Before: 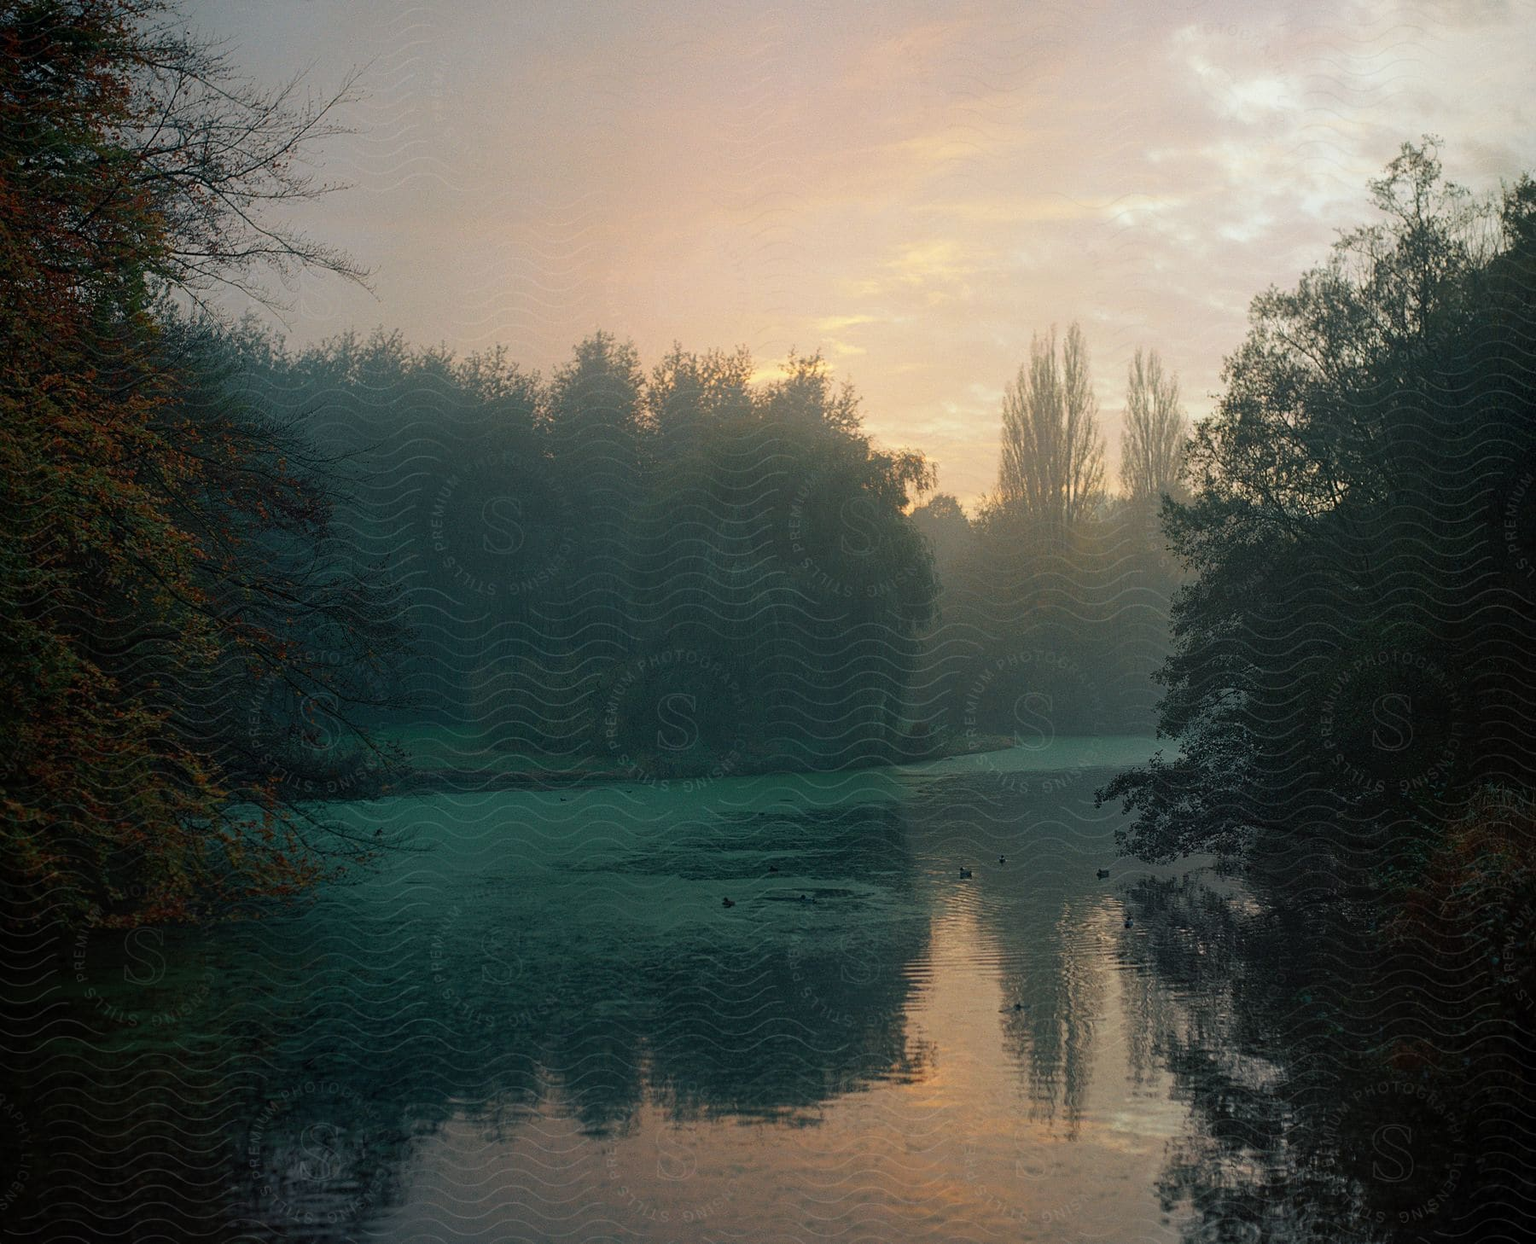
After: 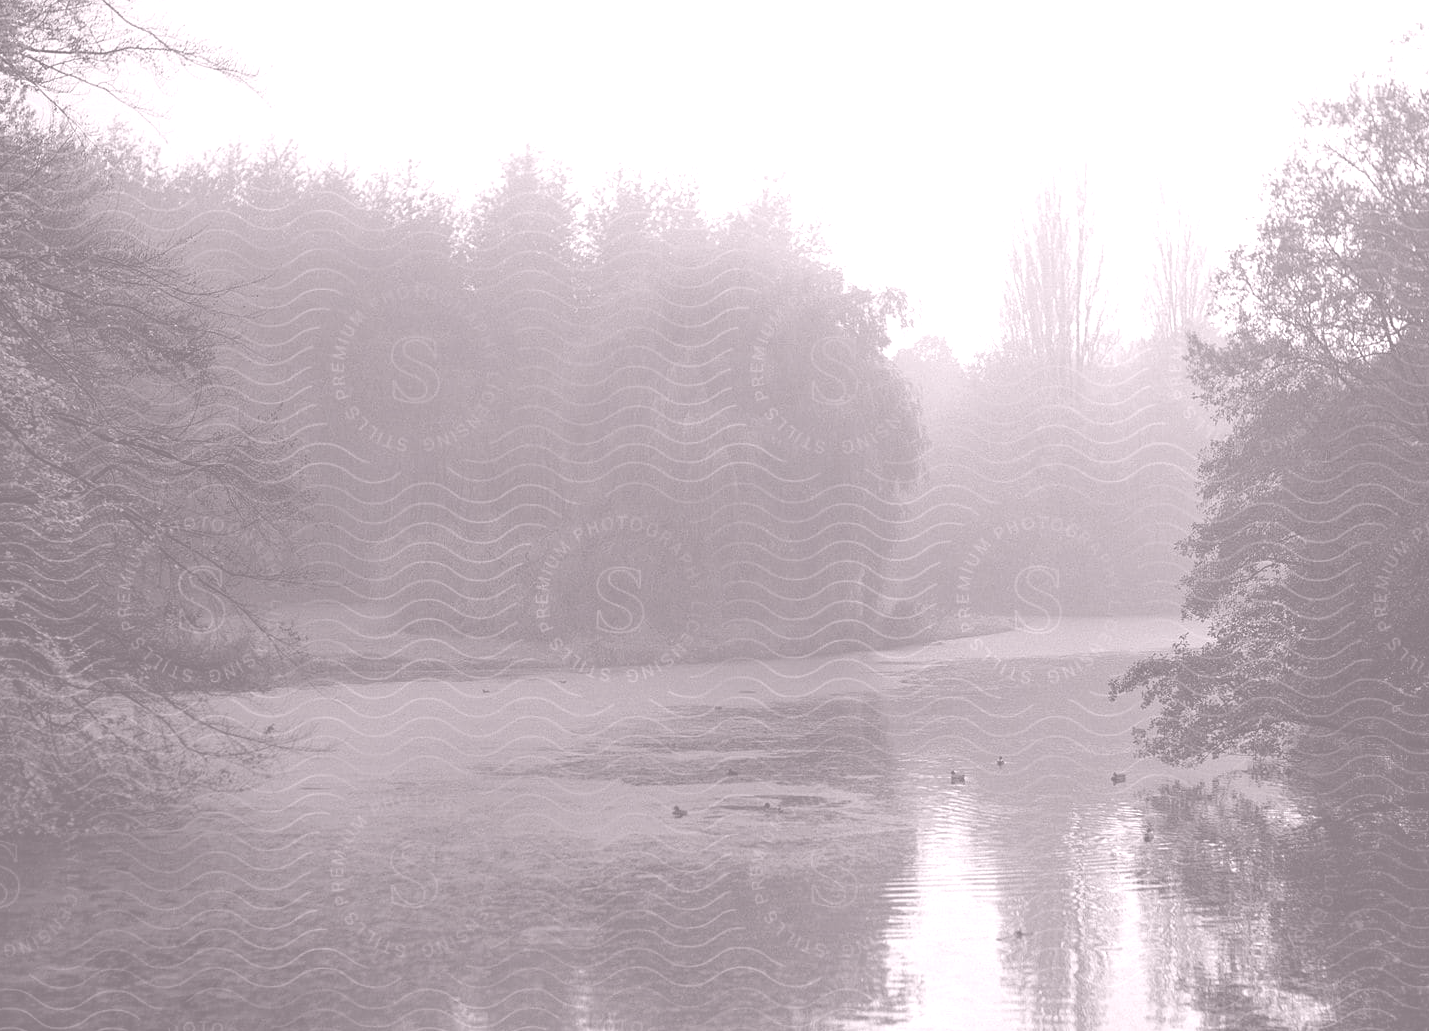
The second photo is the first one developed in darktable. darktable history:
crop: left 9.712%, top 16.928%, right 10.845%, bottom 12.332%
contrast brightness saturation: saturation -1
colorize: hue 25.2°, saturation 83%, source mix 82%, lightness 79%, version 1
